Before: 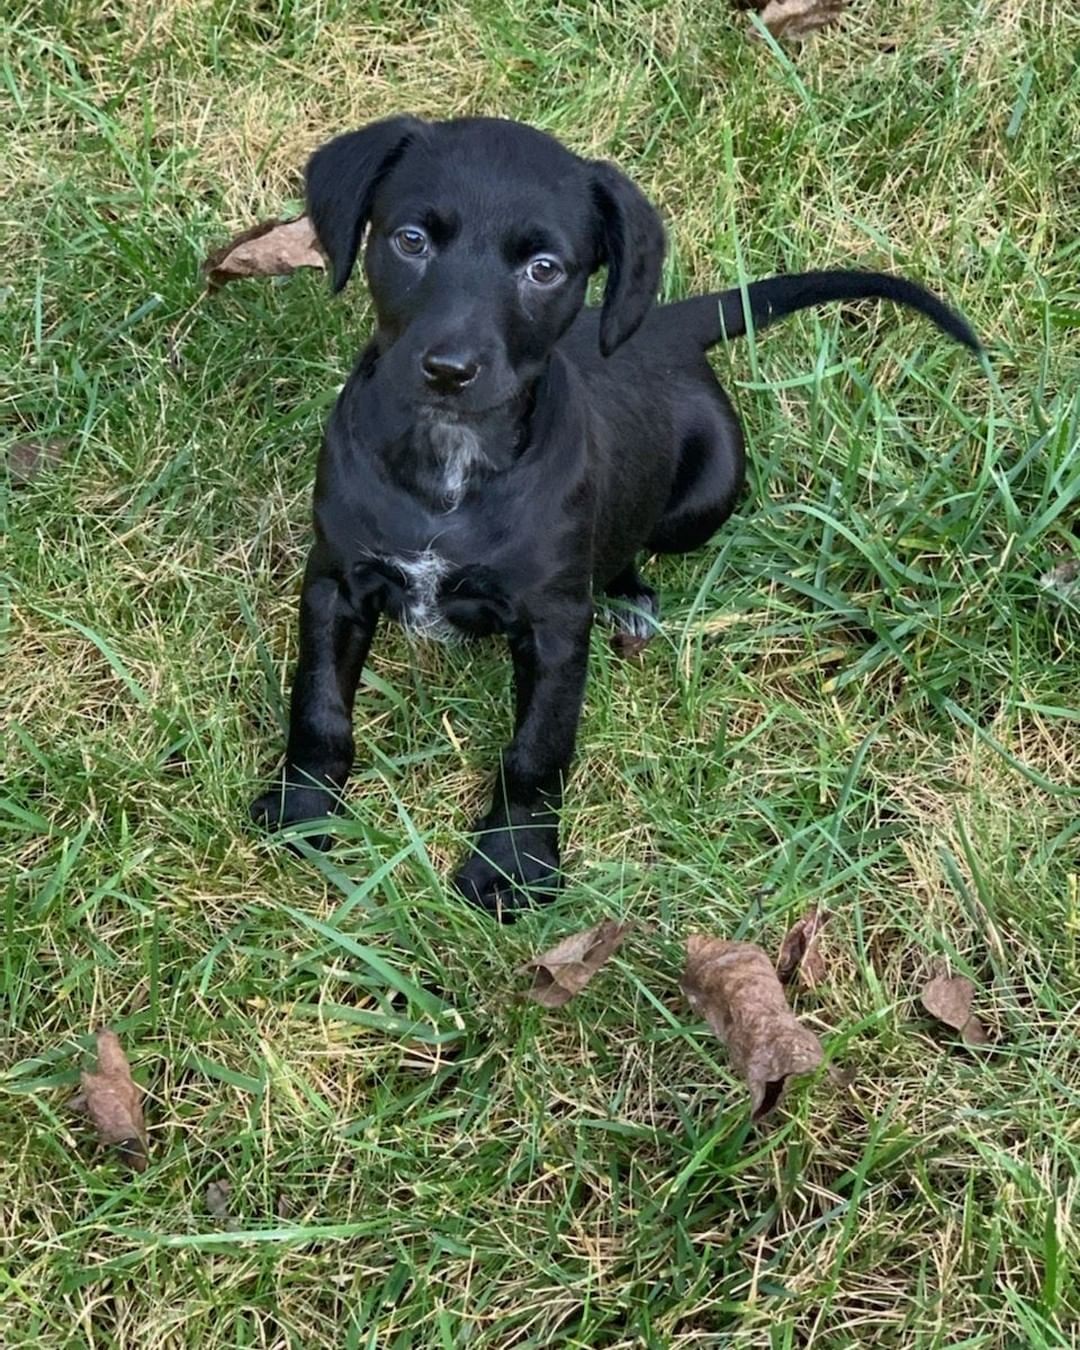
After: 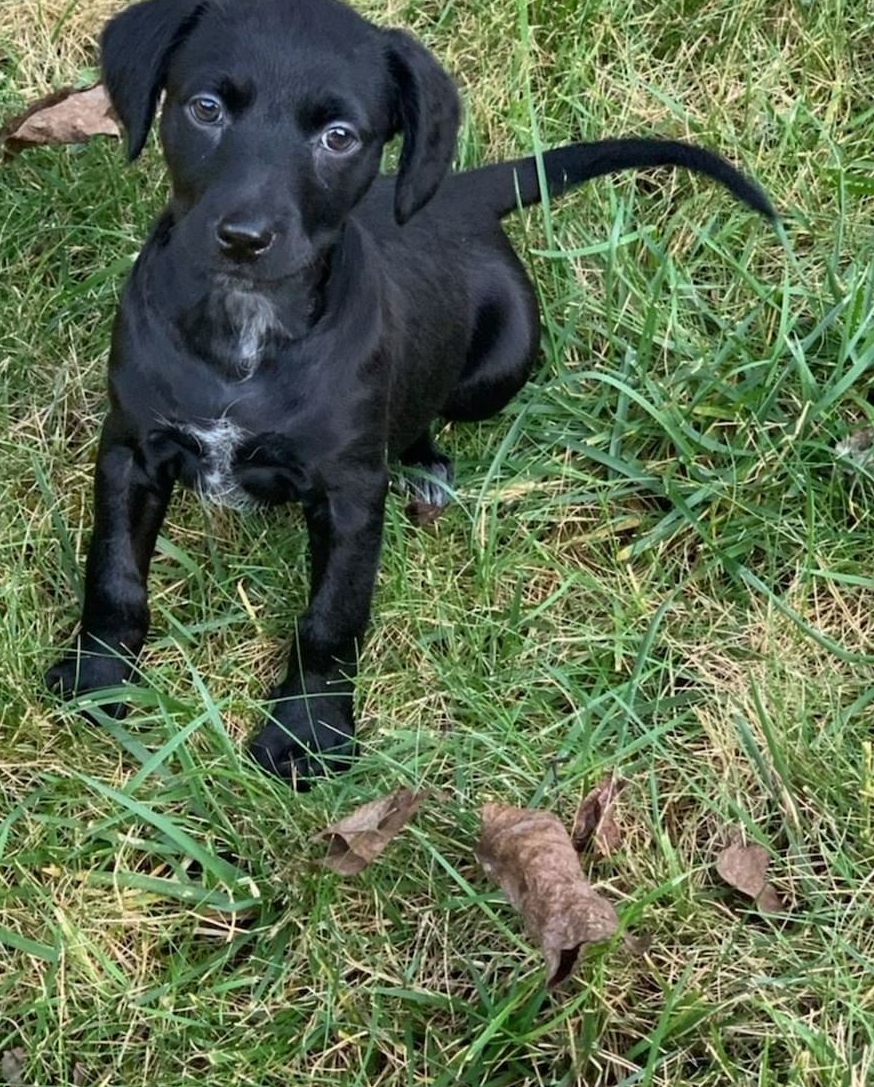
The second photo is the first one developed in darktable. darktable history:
crop: left 19.021%, top 9.85%, right 0.001%, bottom 9.591%
